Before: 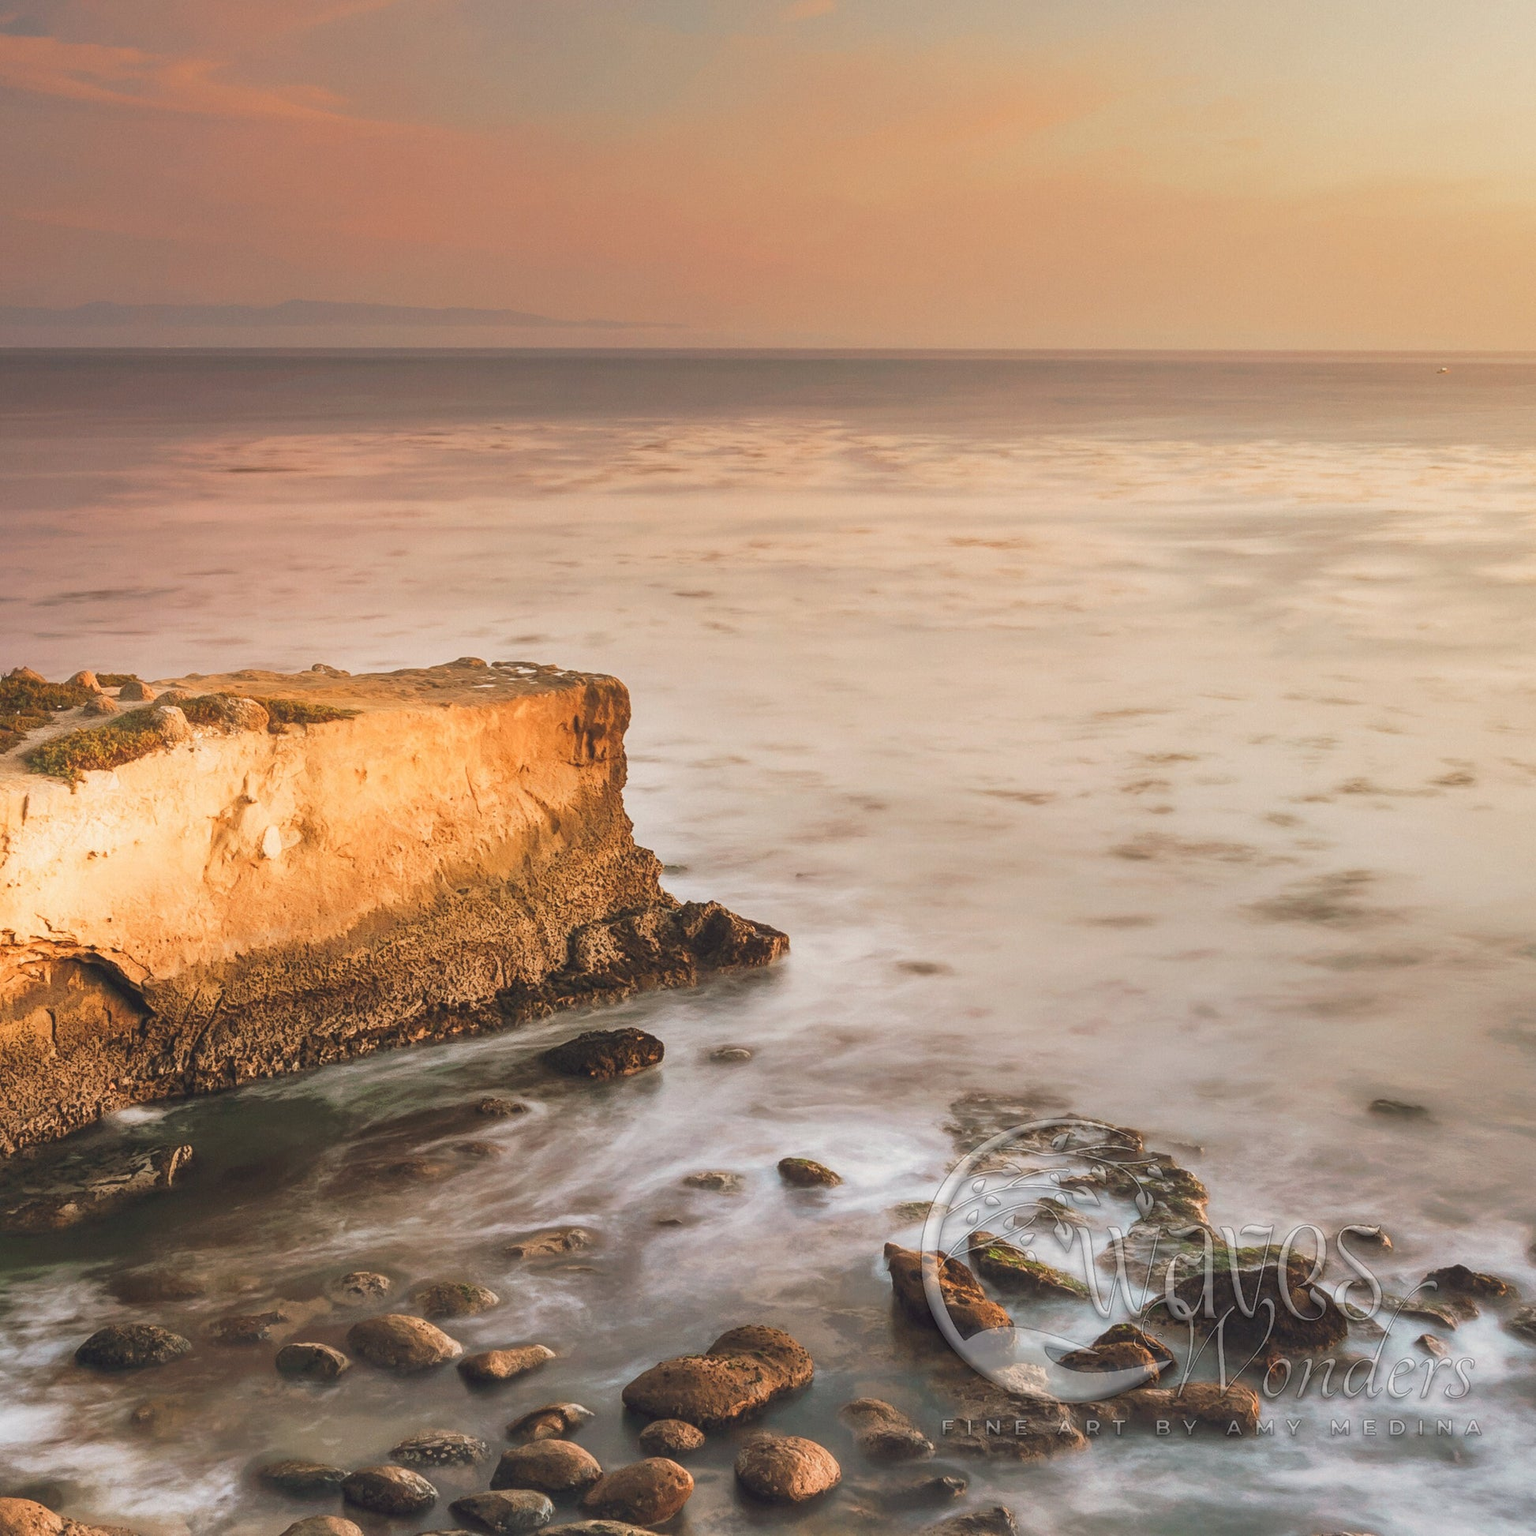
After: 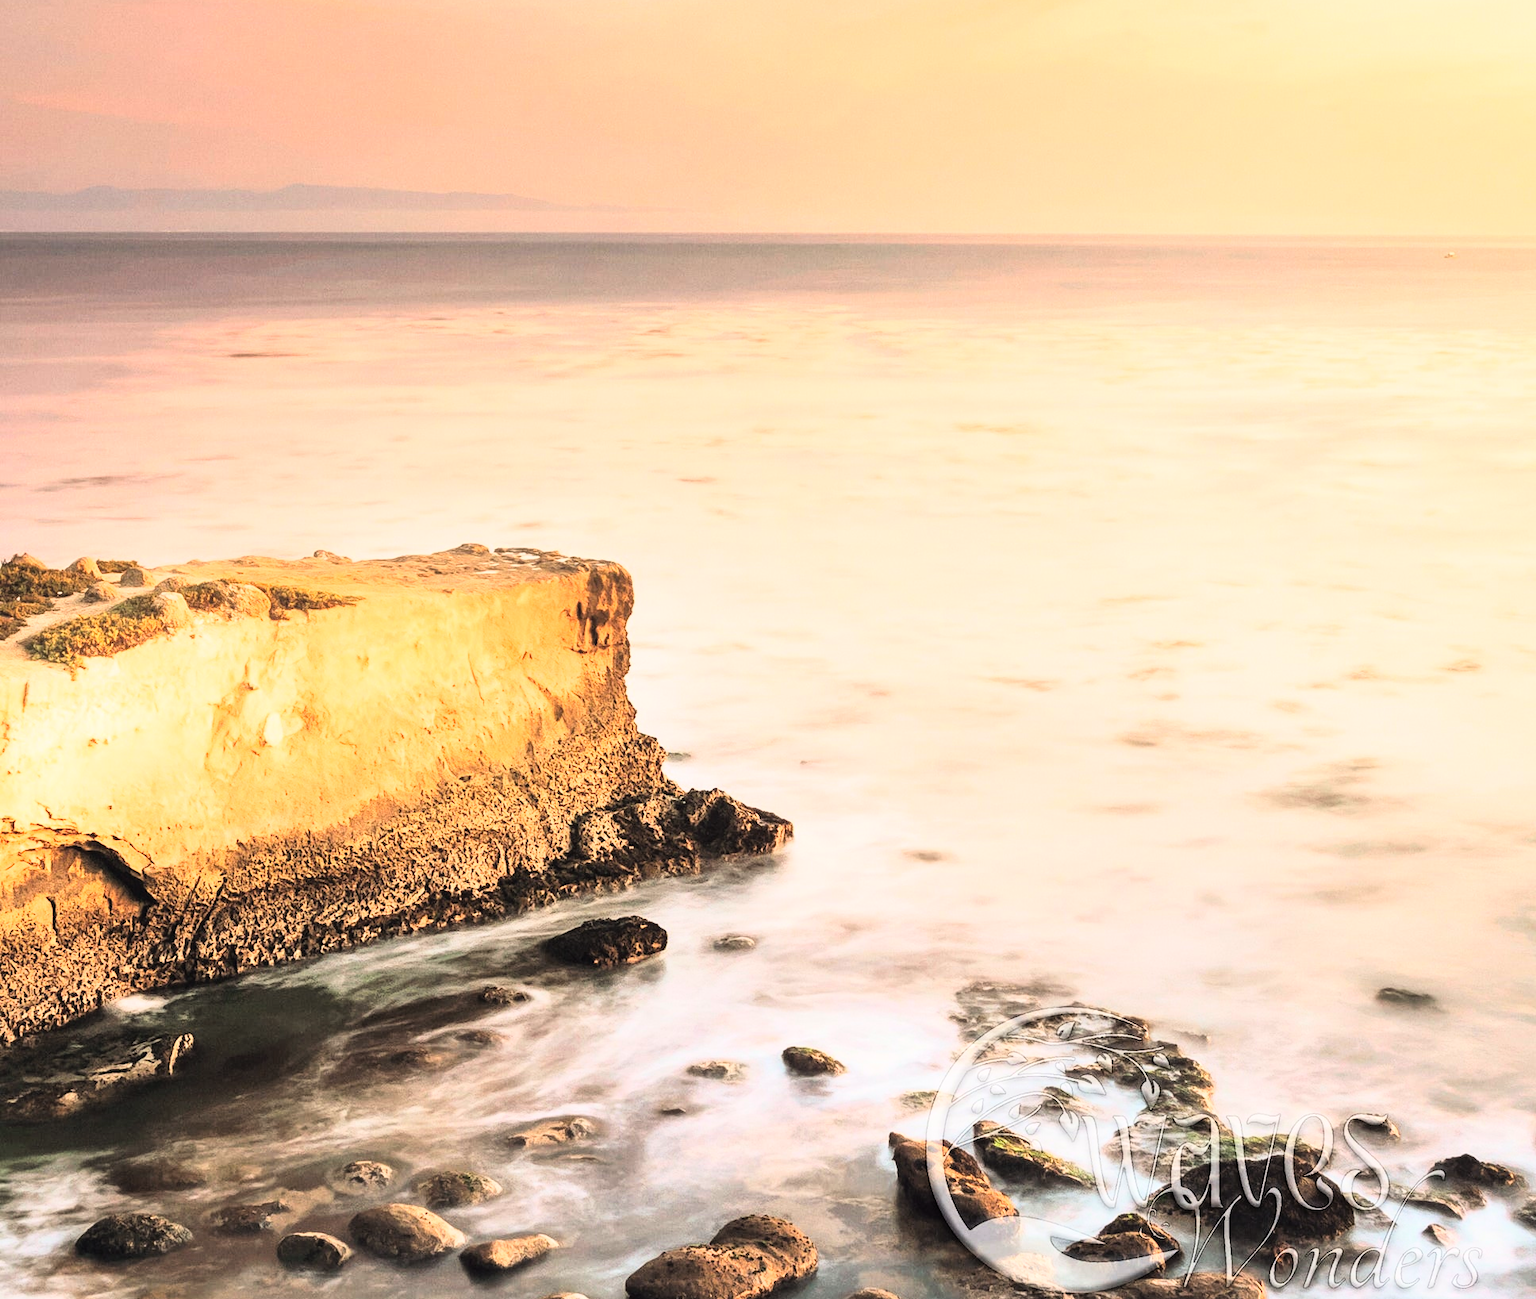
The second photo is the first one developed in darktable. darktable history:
crop: top 7.625%, bottom 8.027%
rgb curve: curves: ch0 [(0, 0) (0.21, 0.15) (0.24, 0.21) (0.5, 0.75) (0.75, 0.96) (0.89, 0.99) (1, 1)]; ch1 [(0, 0.02) (0.21, 0.13) (0.25, 0.2) (0.5, 0.67) (0.75, 0.9) (0.89, 0.97) (1, 1)]; ch2 [(0, 0.02) (0.21, 0.13) (0.25, 0.2) (0.5, 0.67) (0.75, 0.9) (0.89, 0.97) (1, 1)], compensate middle gray true
